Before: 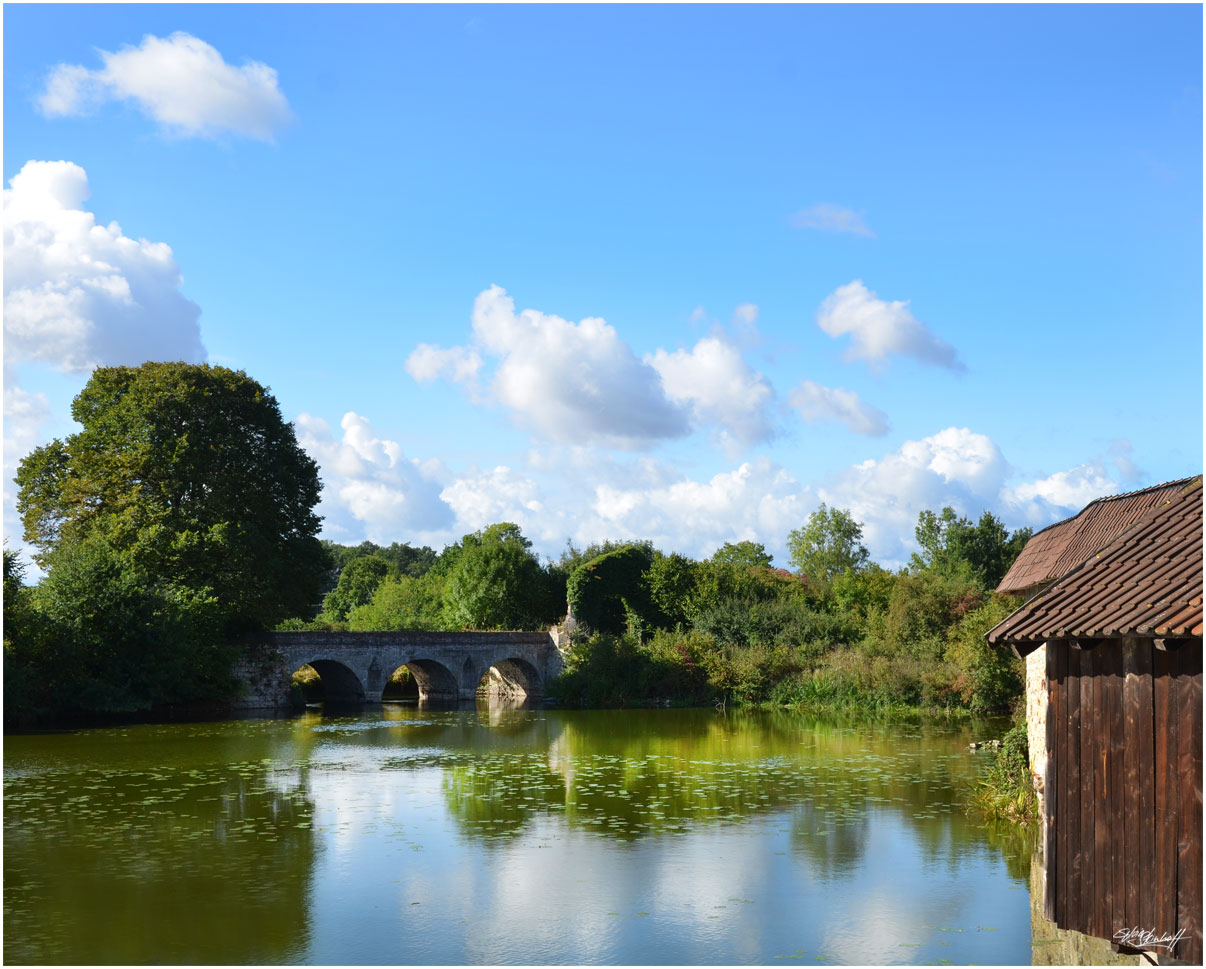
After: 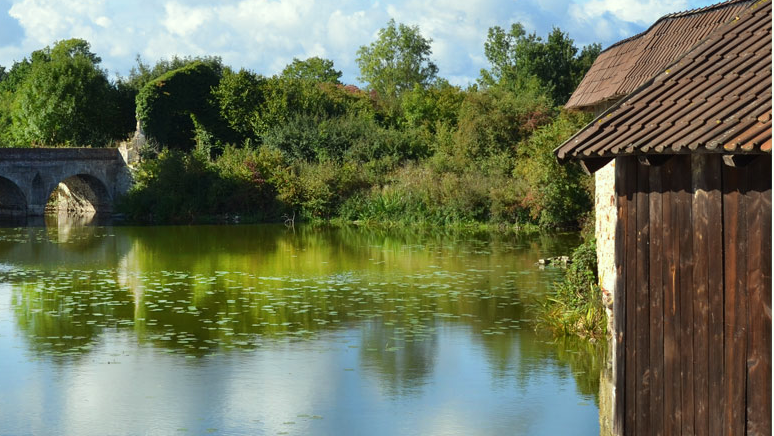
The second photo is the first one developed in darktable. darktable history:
color correction: highlights a* -4.79, highlights b* 5.06, saturation 0.952
crop and rotate: left 35.738%, top 49.988%, bottom 4.977%
